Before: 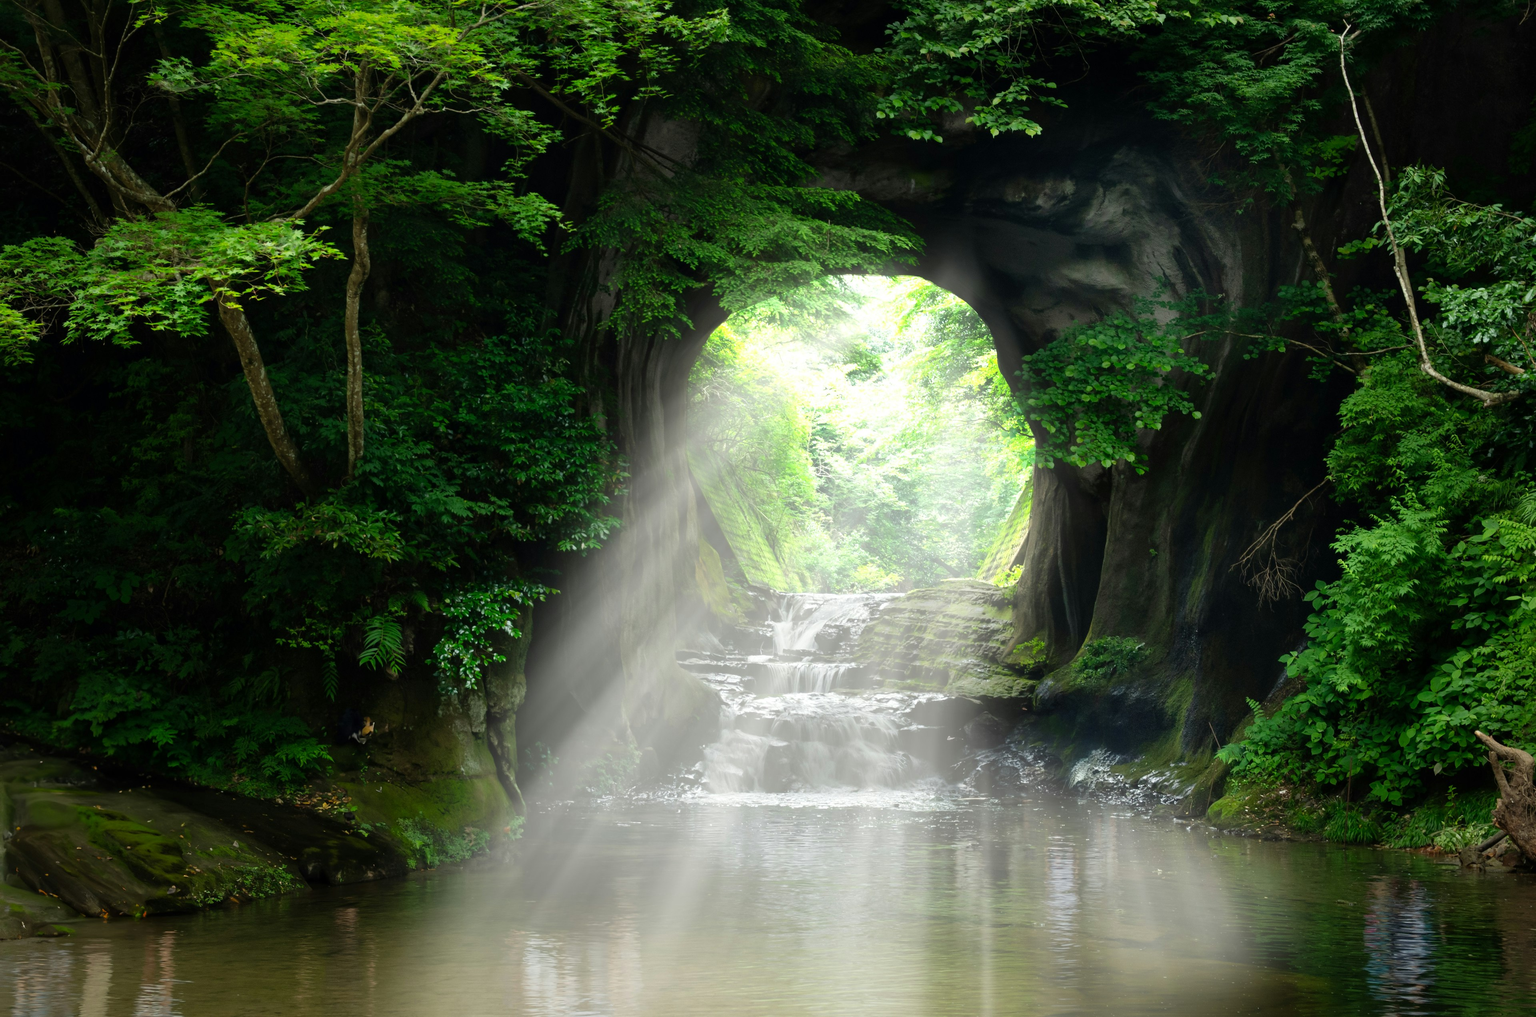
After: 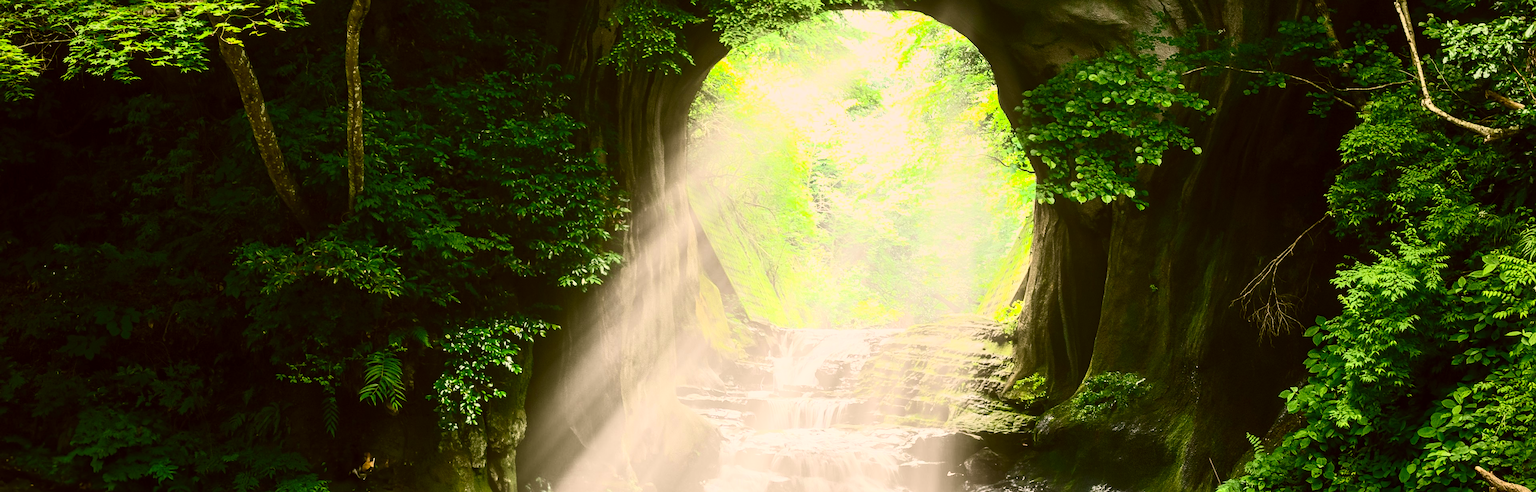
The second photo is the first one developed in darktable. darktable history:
color correction: highlights a* 8.98, highlights b* 15.09, shadows a* -0.49, shadows b* 26.52
white balance: emerald 1
crop and rotate: top 26.056%, bottom 25.543%
contrast brightness saturation: contrast 0.62, brightness 0.34, saturation 0.14
haze removal: compatibility mode true, adaptive false
sharpen: amount 0.478
local contrast: on, module defaults
